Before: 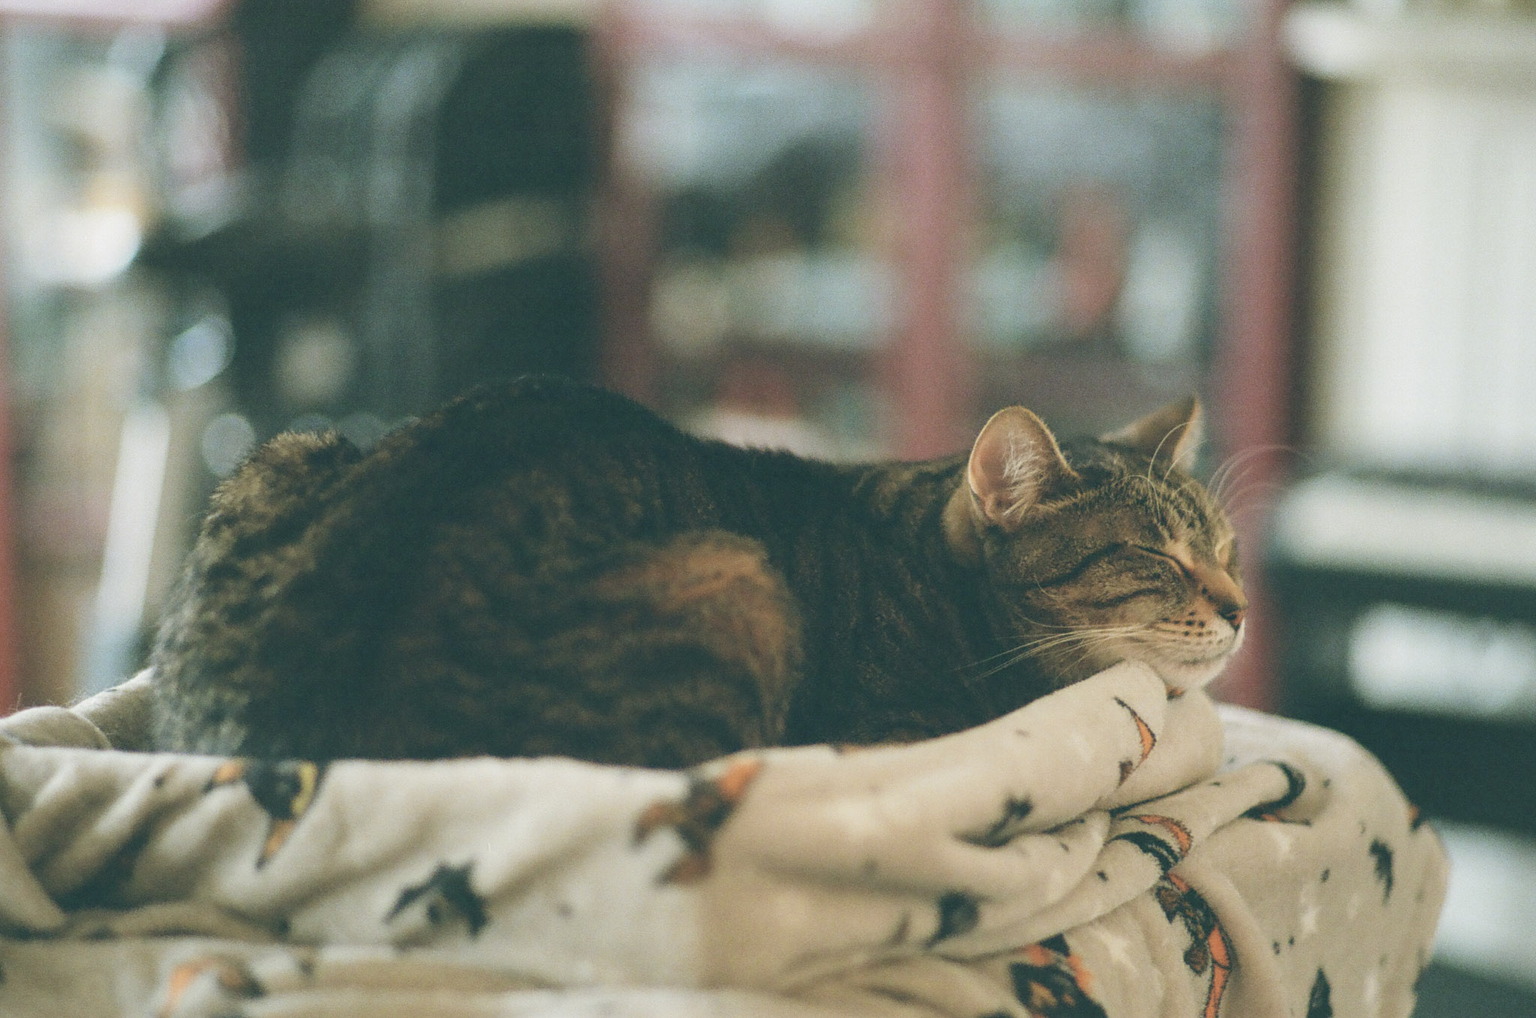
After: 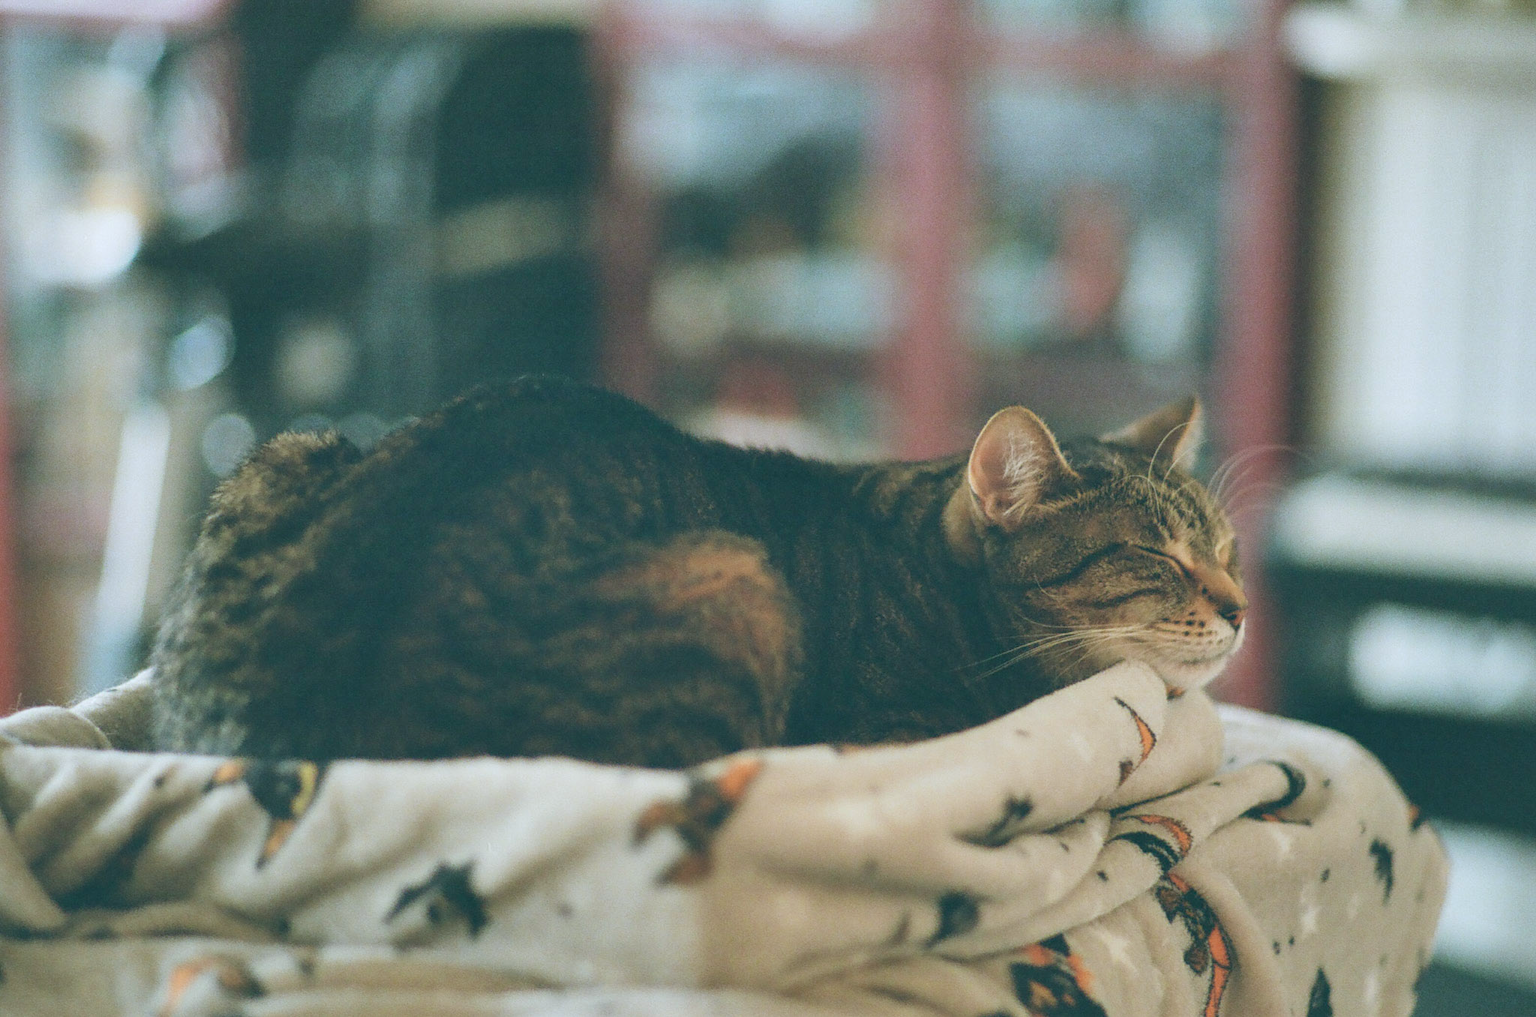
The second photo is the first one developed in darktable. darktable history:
white balance: red 0.967, blue 1.049
shadows and highlights: radius 133.83, soften with gaussian
